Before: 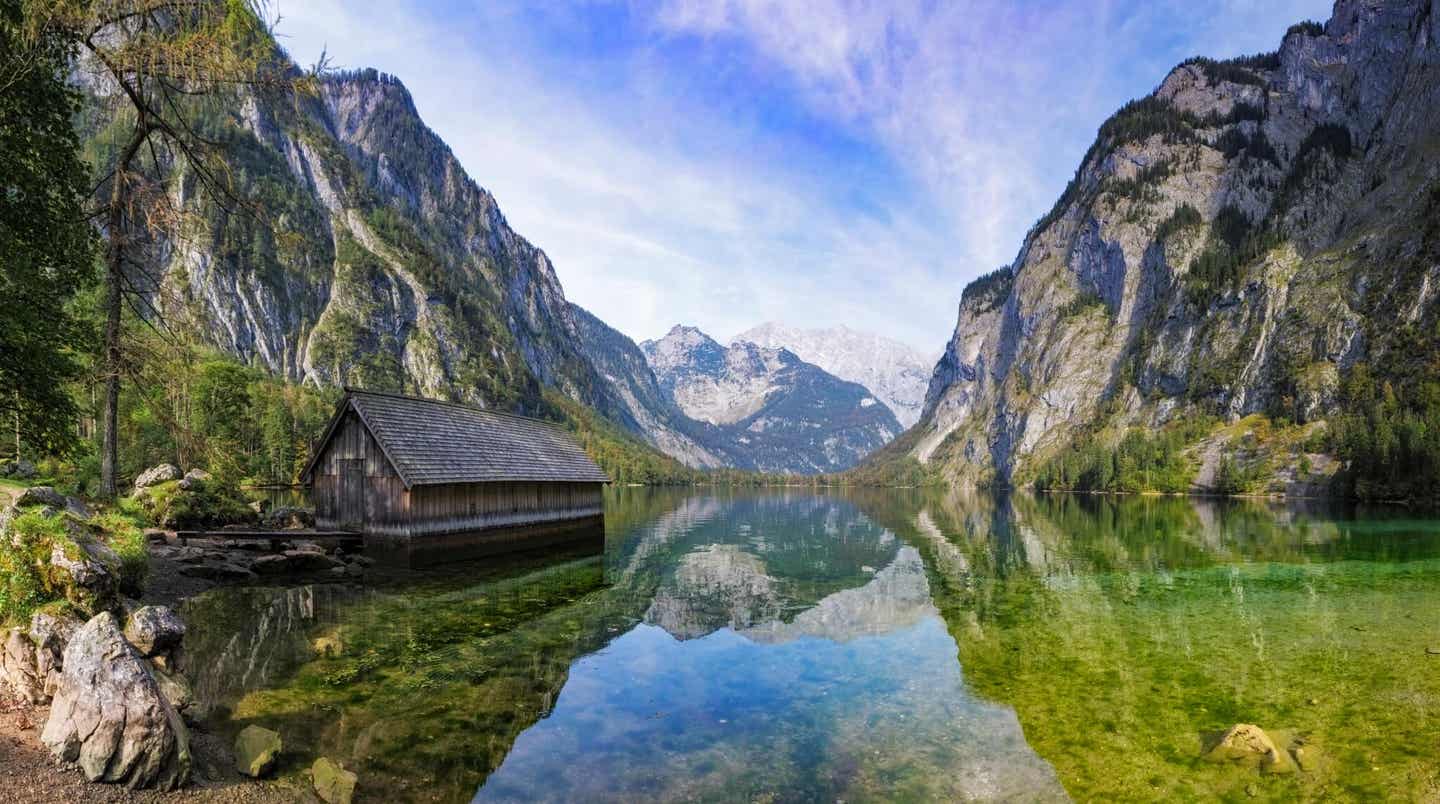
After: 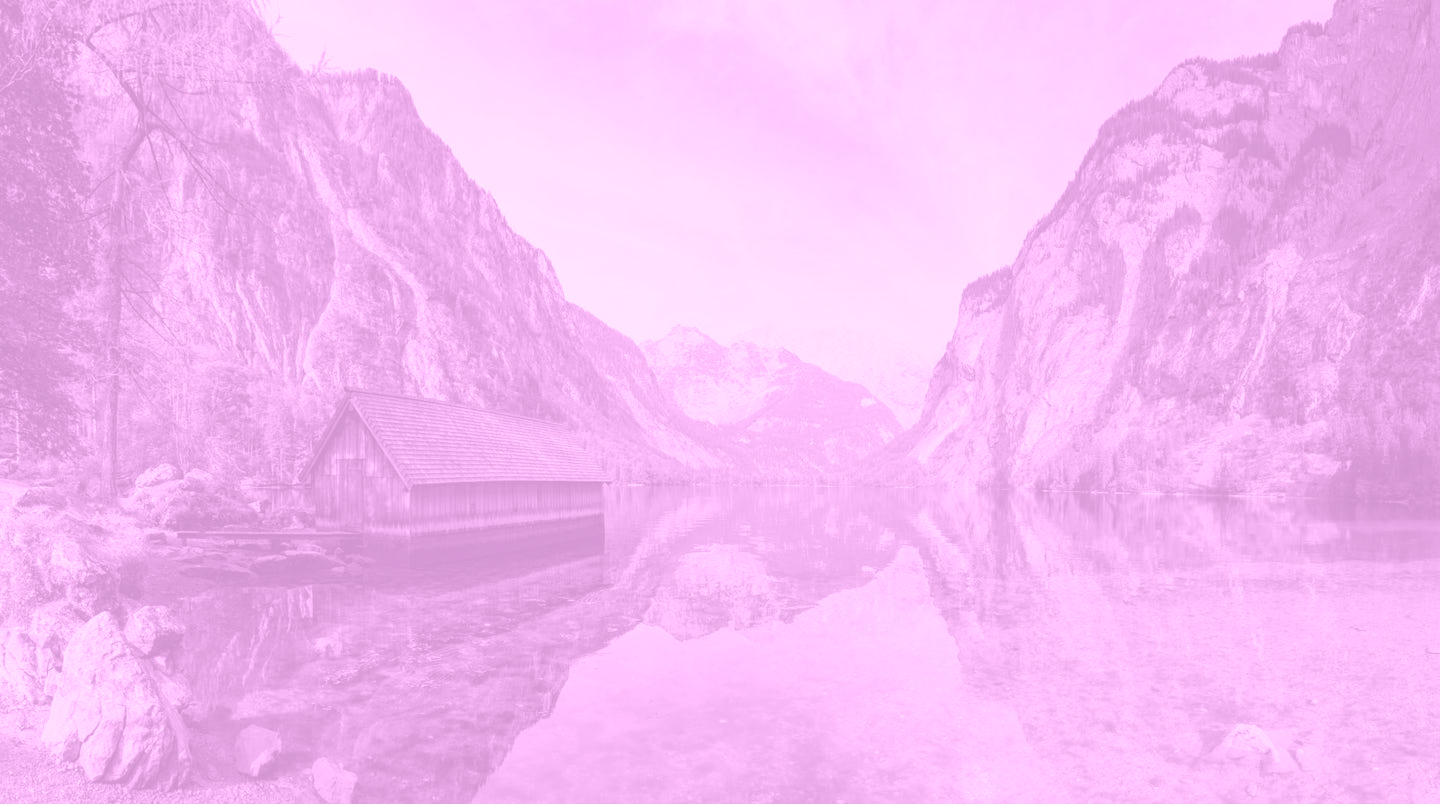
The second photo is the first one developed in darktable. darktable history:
shadows and highlights: shadows 0, highlights 40
contrast equalizer: octaves 7, y [[0.6 ×6], [0.55 ×6], [0 ×6], [0 ×6], [0 ×6]], mix -0.3
contrast brightness saturation: contrast 0.04, saturation 0.16
colorize: hue 331.2°, saturation 75%, source mix 30.28%, lightness 70.52%, version 1
